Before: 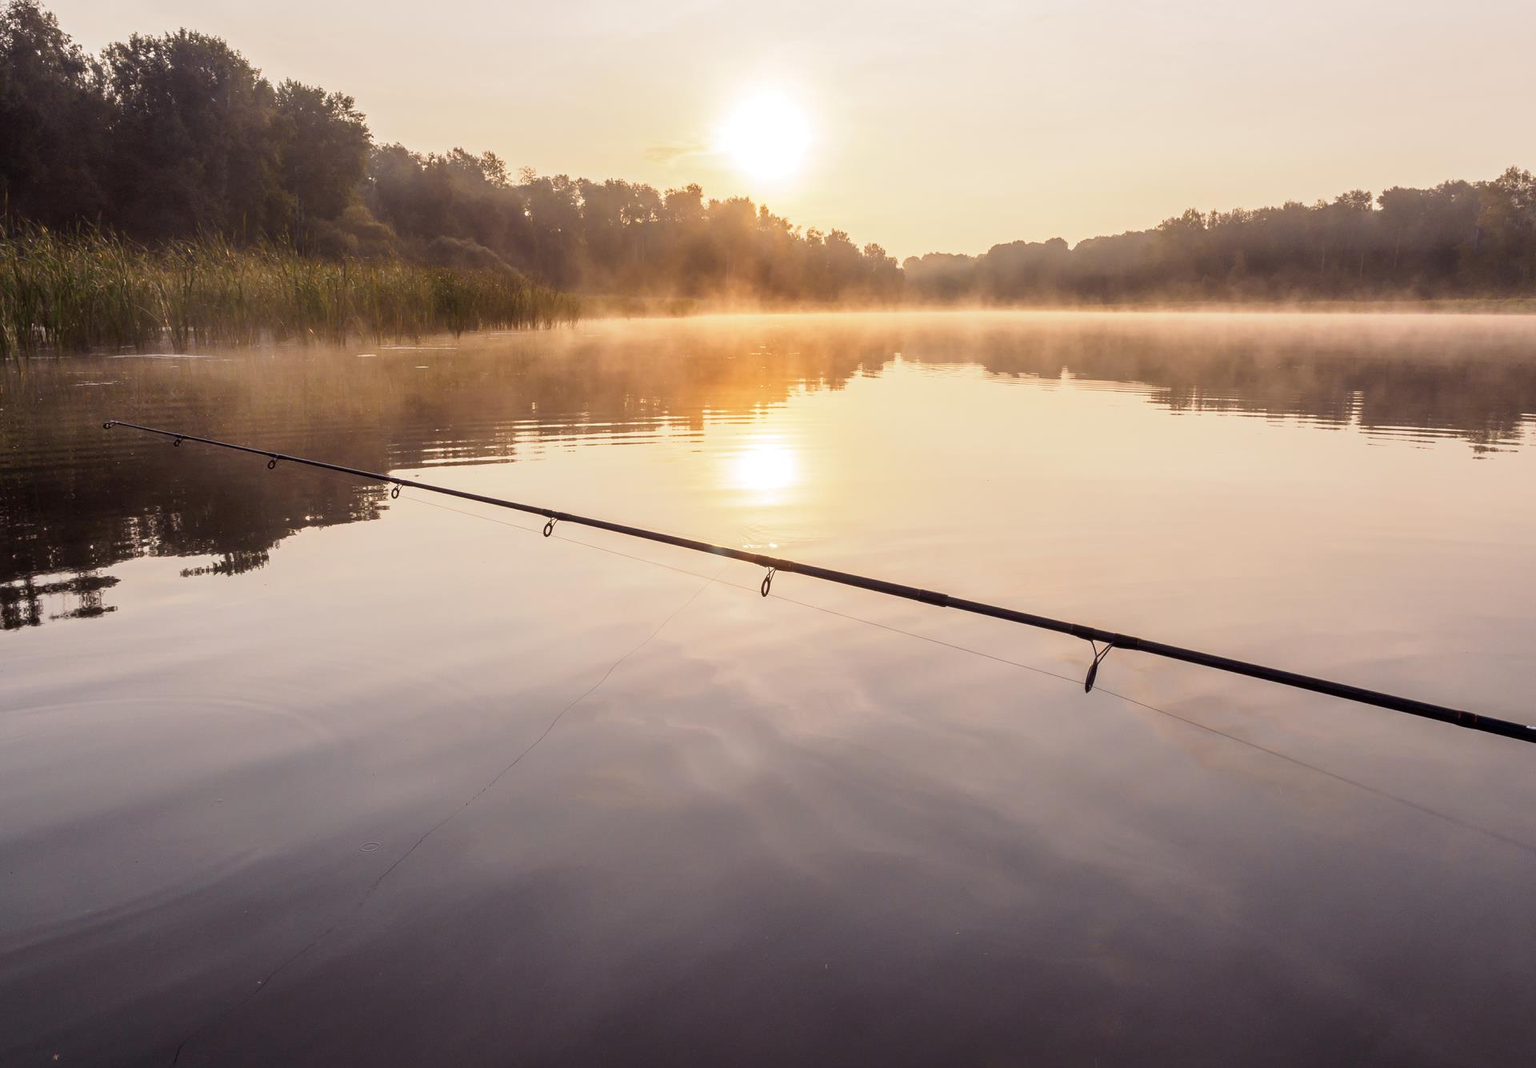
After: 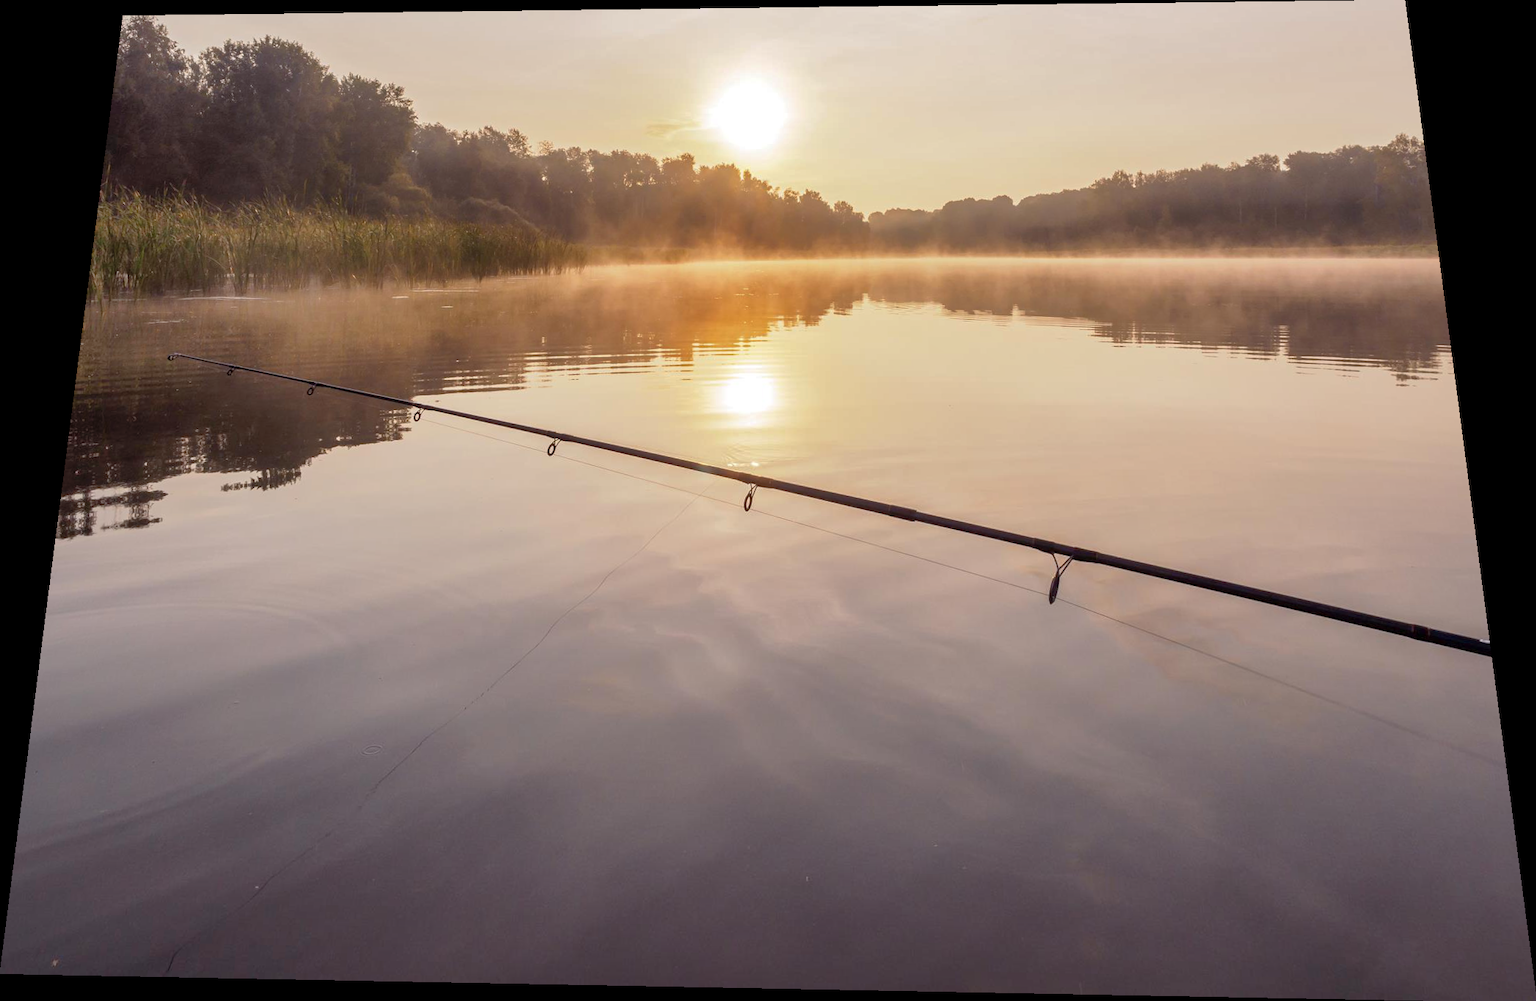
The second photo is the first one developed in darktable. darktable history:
shadows and highlights: on, module defaults
rotate and perspective: rotation 0.128°, lens shift (vertical) -0.181, lens shift (horizontal) -0.044, shear 0.001, automatic cropping off
